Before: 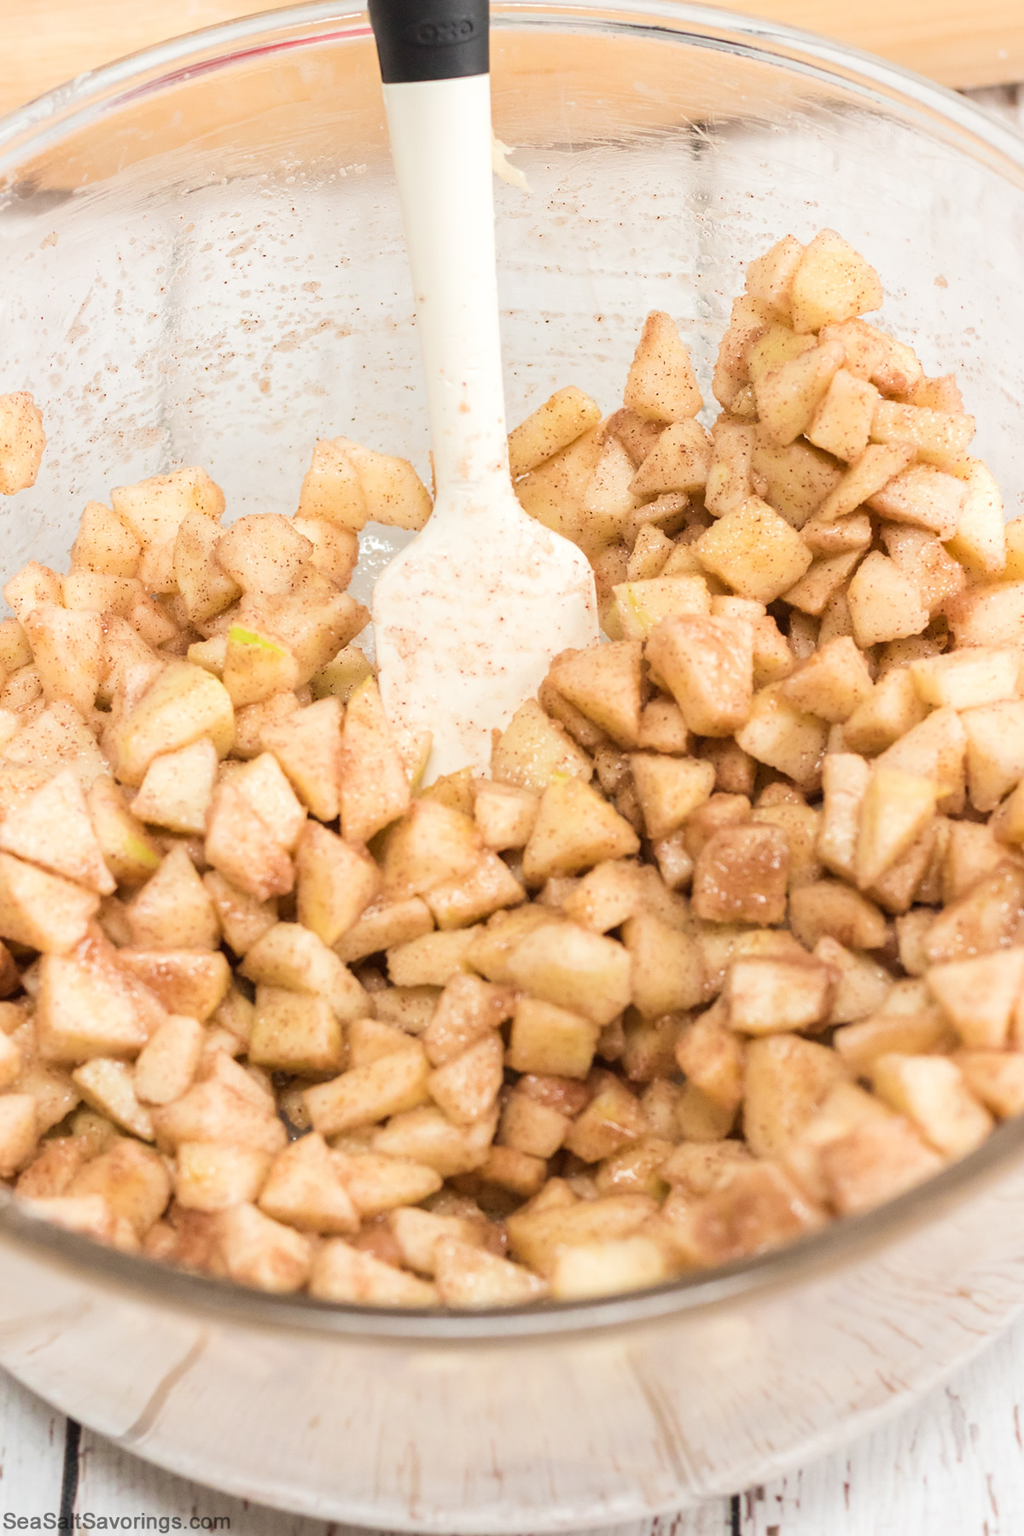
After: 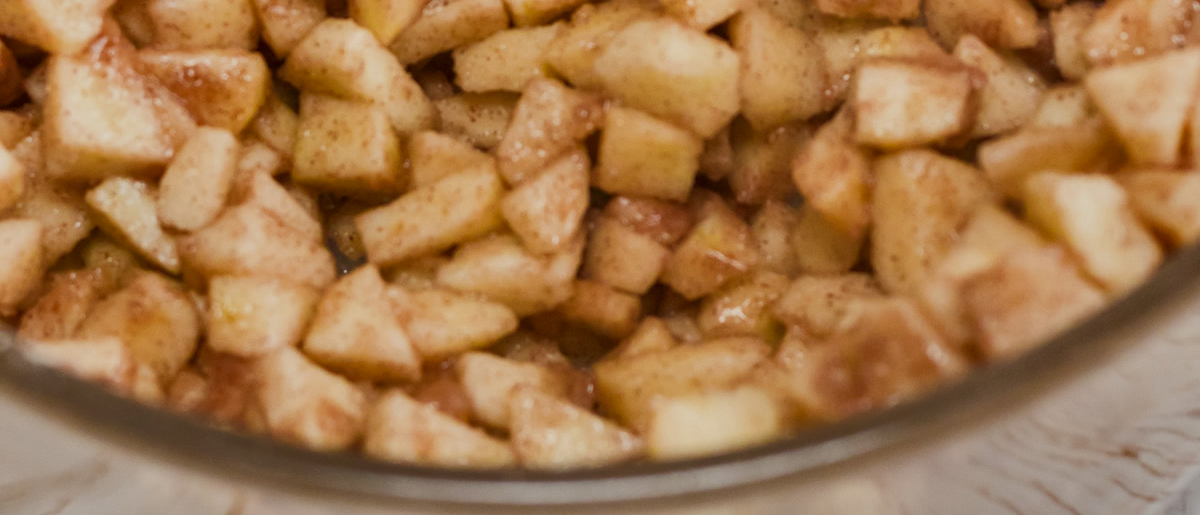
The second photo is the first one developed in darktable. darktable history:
crop and rotate: top 59.062%, bottom 12.276%
shadows and highlights: shadows 79.93, white point adjustment -9.23, highlights -61.26, soften with gaussian
color correction: highlights b* 0.006, saturation 0.975
